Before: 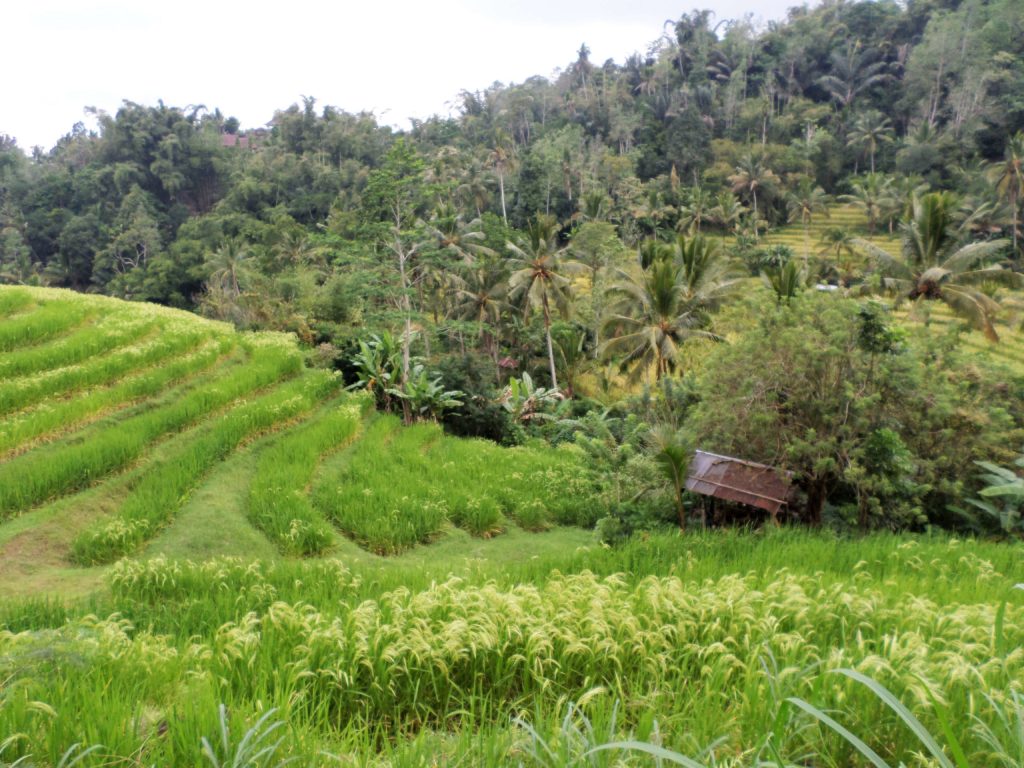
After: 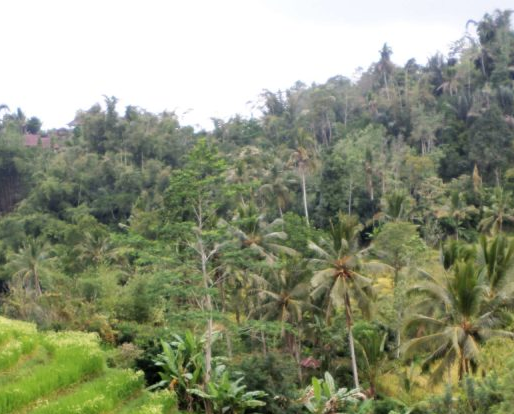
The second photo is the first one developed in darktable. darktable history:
crop: left 19.414%, right 30.371%, bottom 45.995%
